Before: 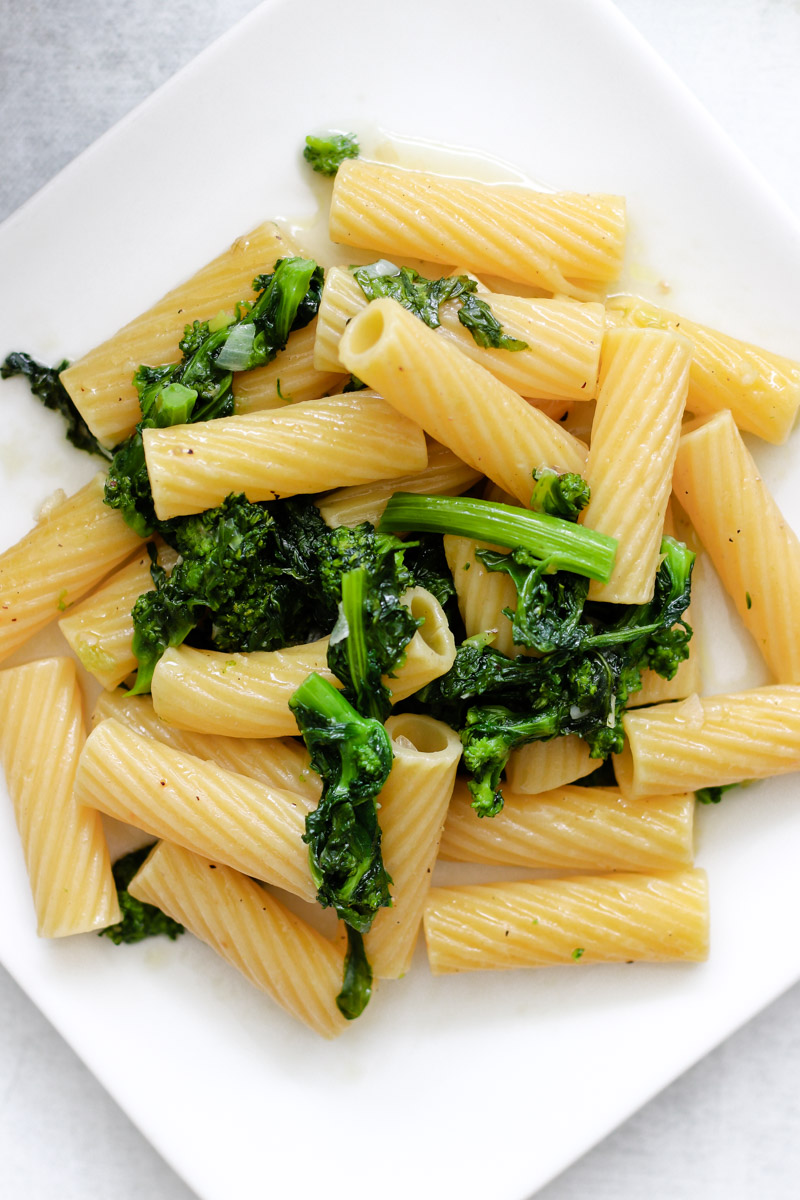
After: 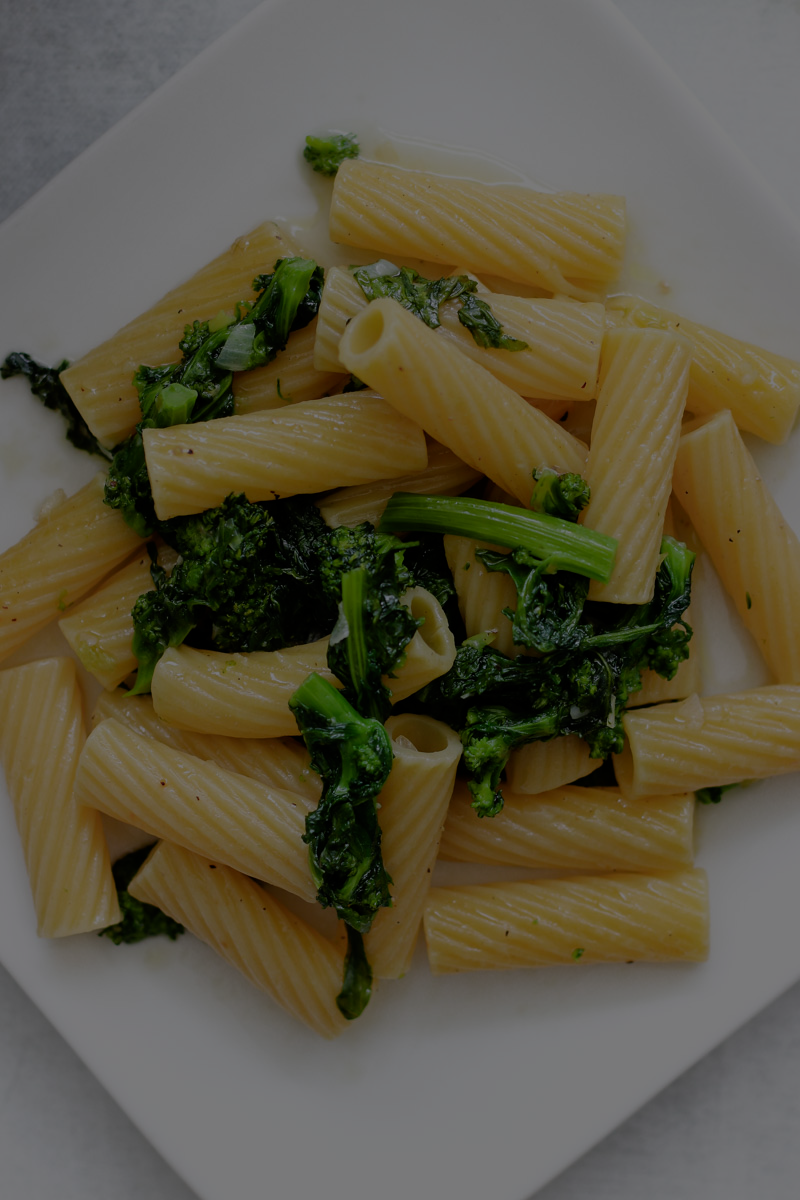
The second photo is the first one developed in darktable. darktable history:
exposure: exposure -2.37 EV, compensate highlight preservation false
